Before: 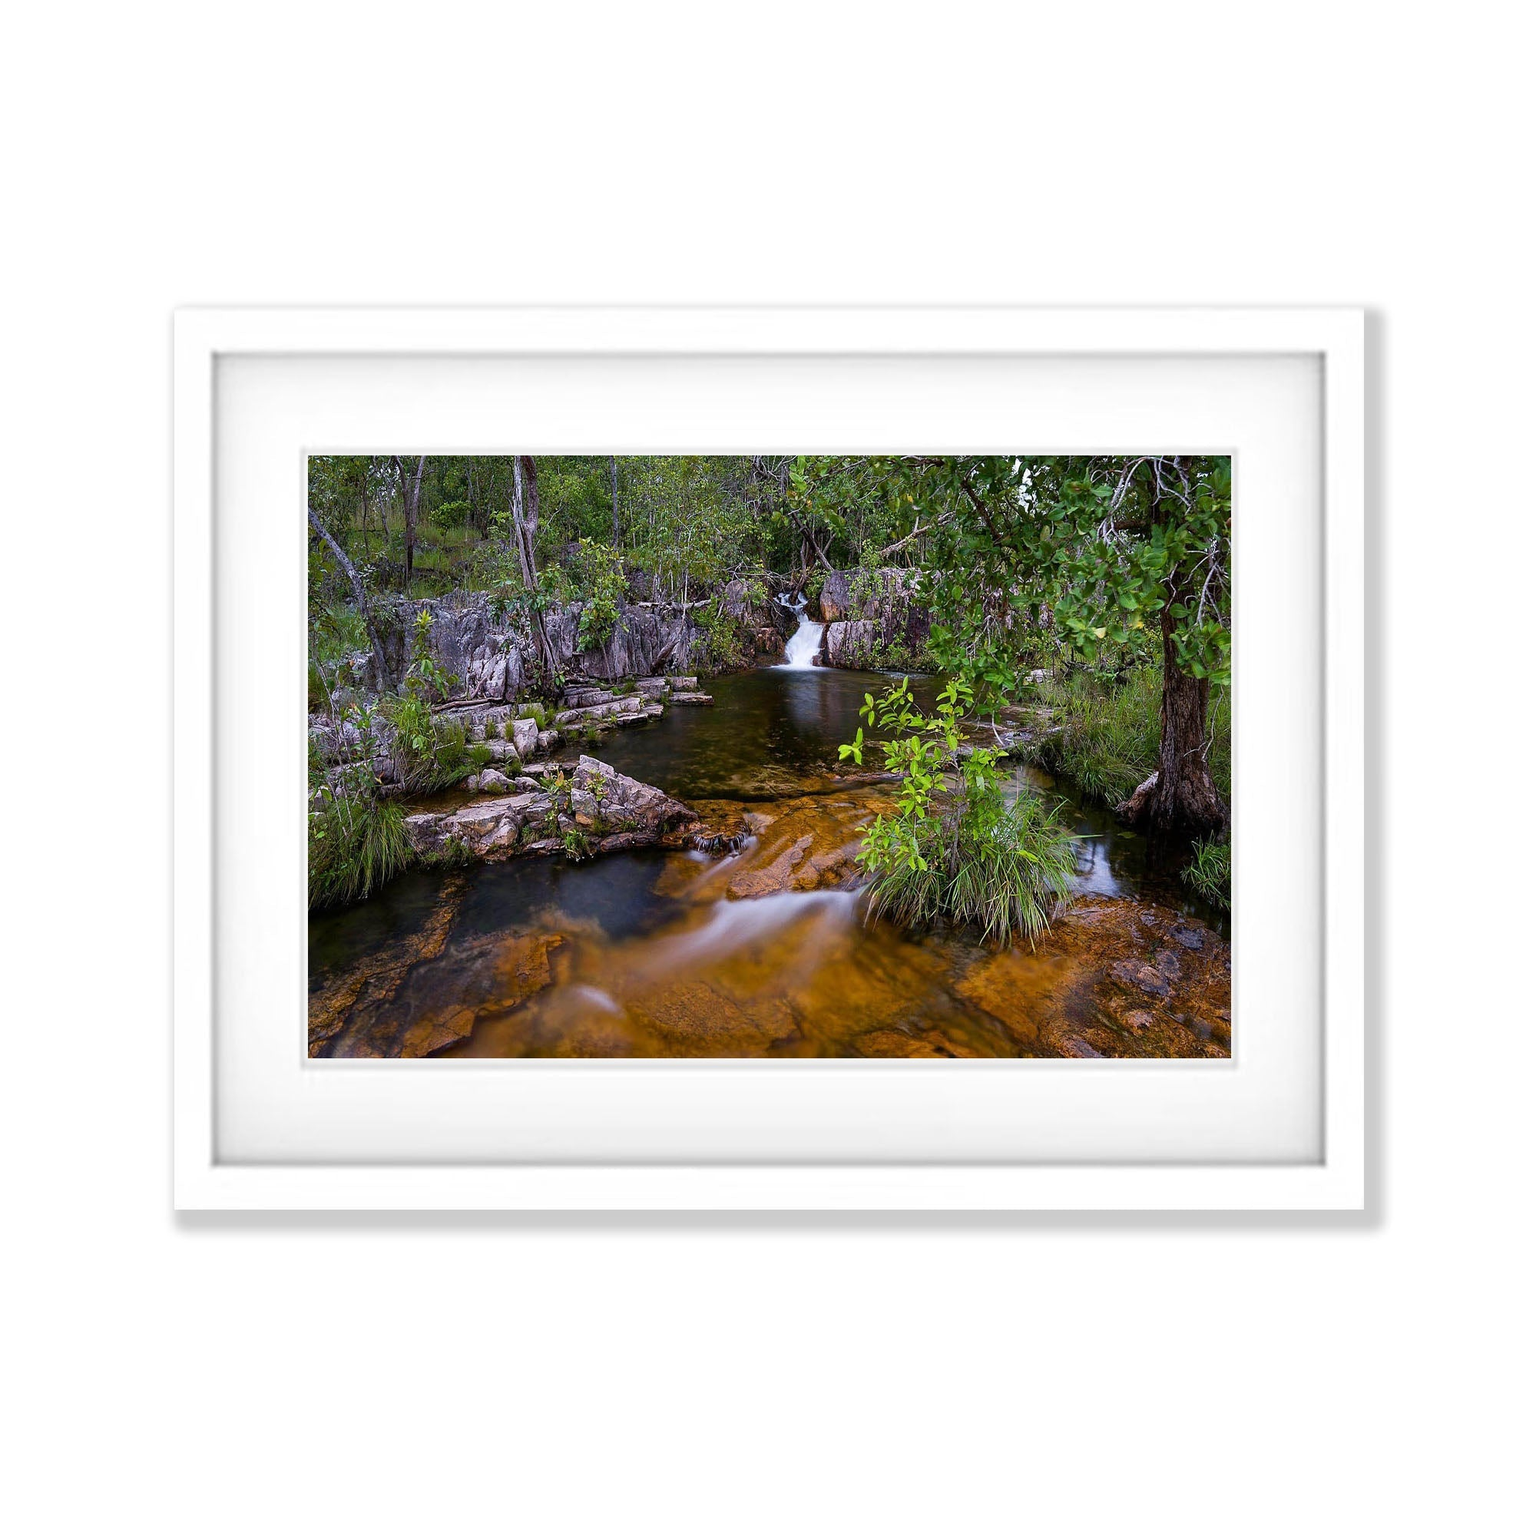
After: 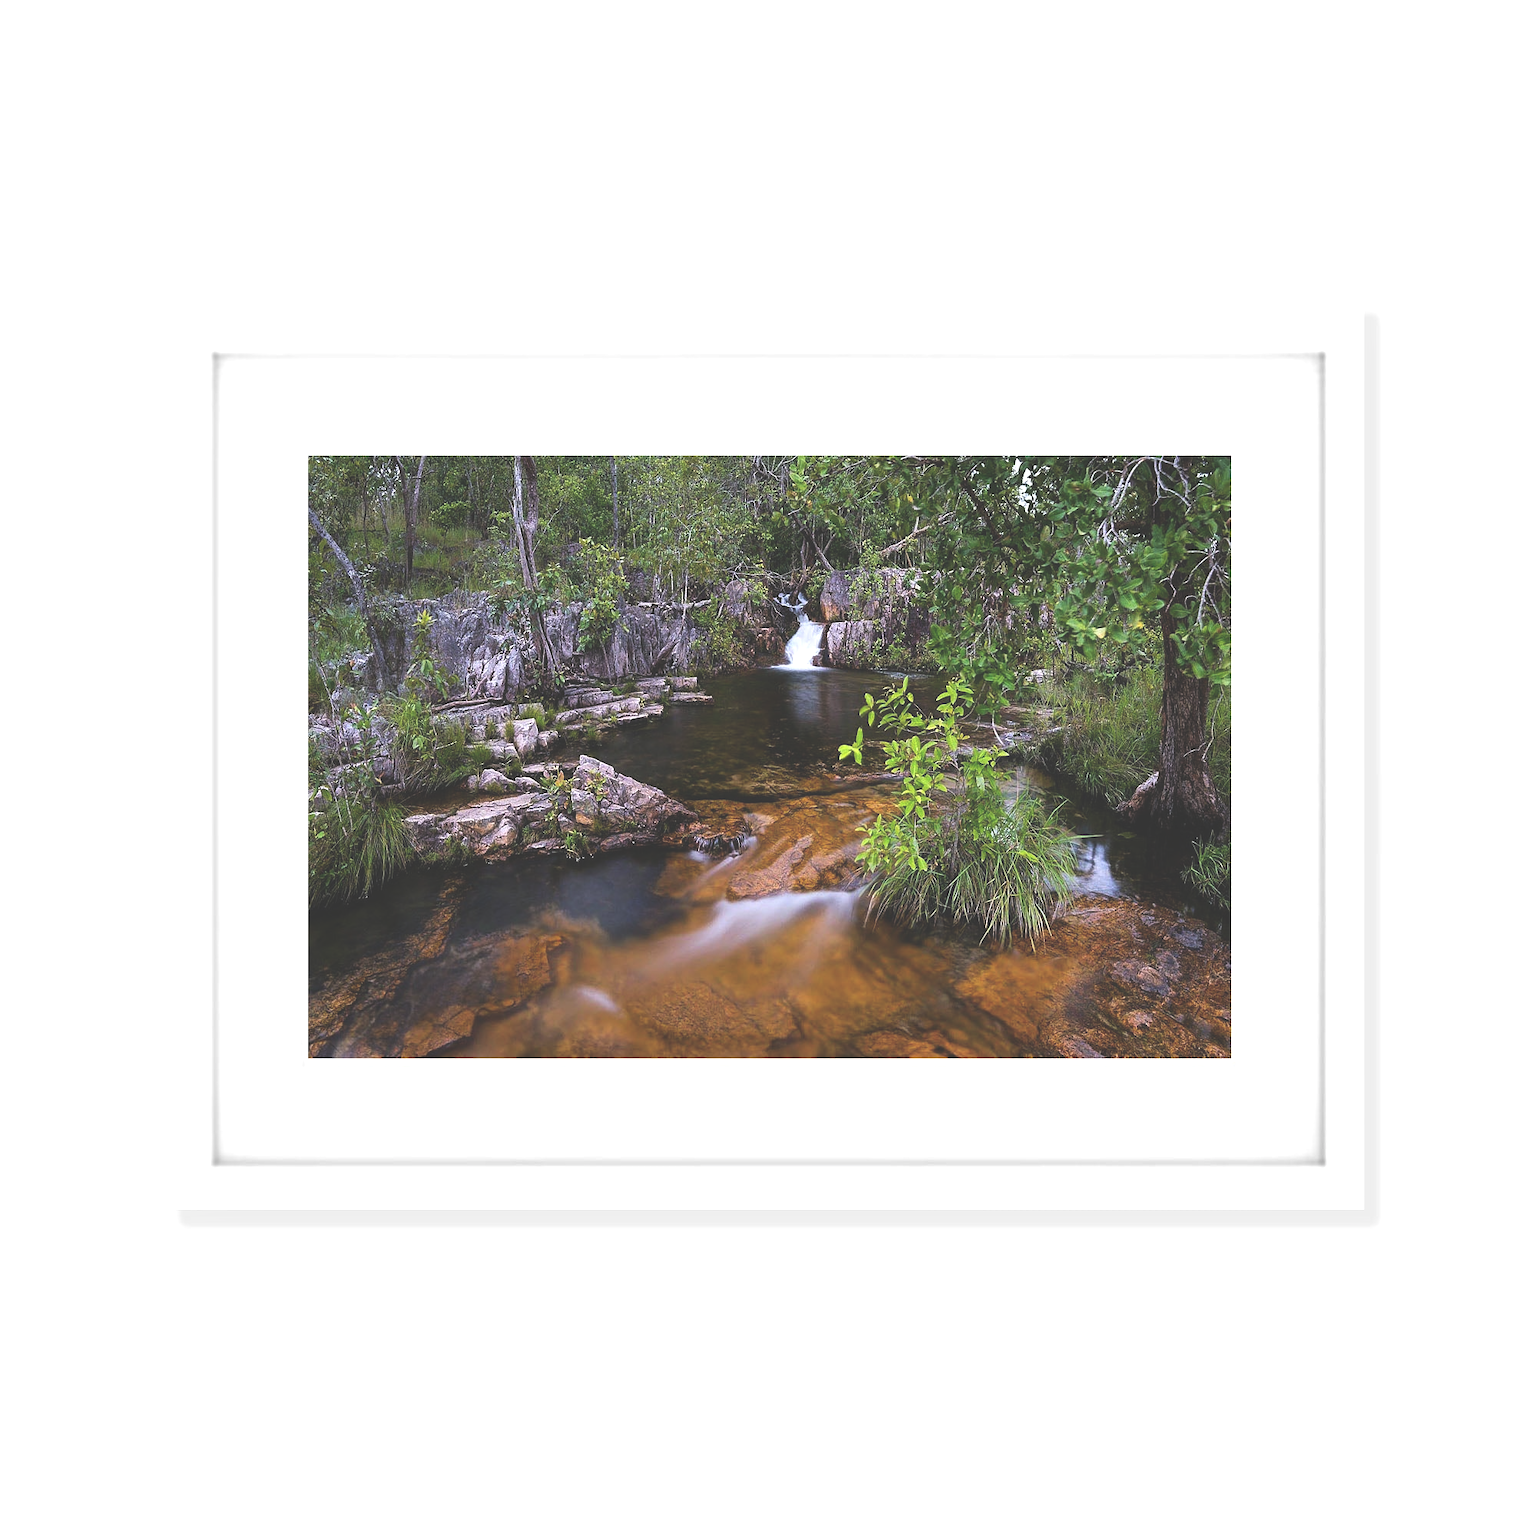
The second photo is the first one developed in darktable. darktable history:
tone equalizer: -8 EV -0.438 EV, -7 EV -0.391 EV, -6 EV -0.331 EV, -5 EV -0.257 EV, -3 EV 0.215 EV, -2 EV 0.318 EV, -1 EV 0.41 EV, +0 EV 0.409 EV, smoothing diameter 2.02%, edges refinement/feathering 22.25, mask exposure compensation -1.57 EV, filter diffusion 5
exposure: black level correction -0.042, exposure 0.064 EV, compensate highlight preservation false
